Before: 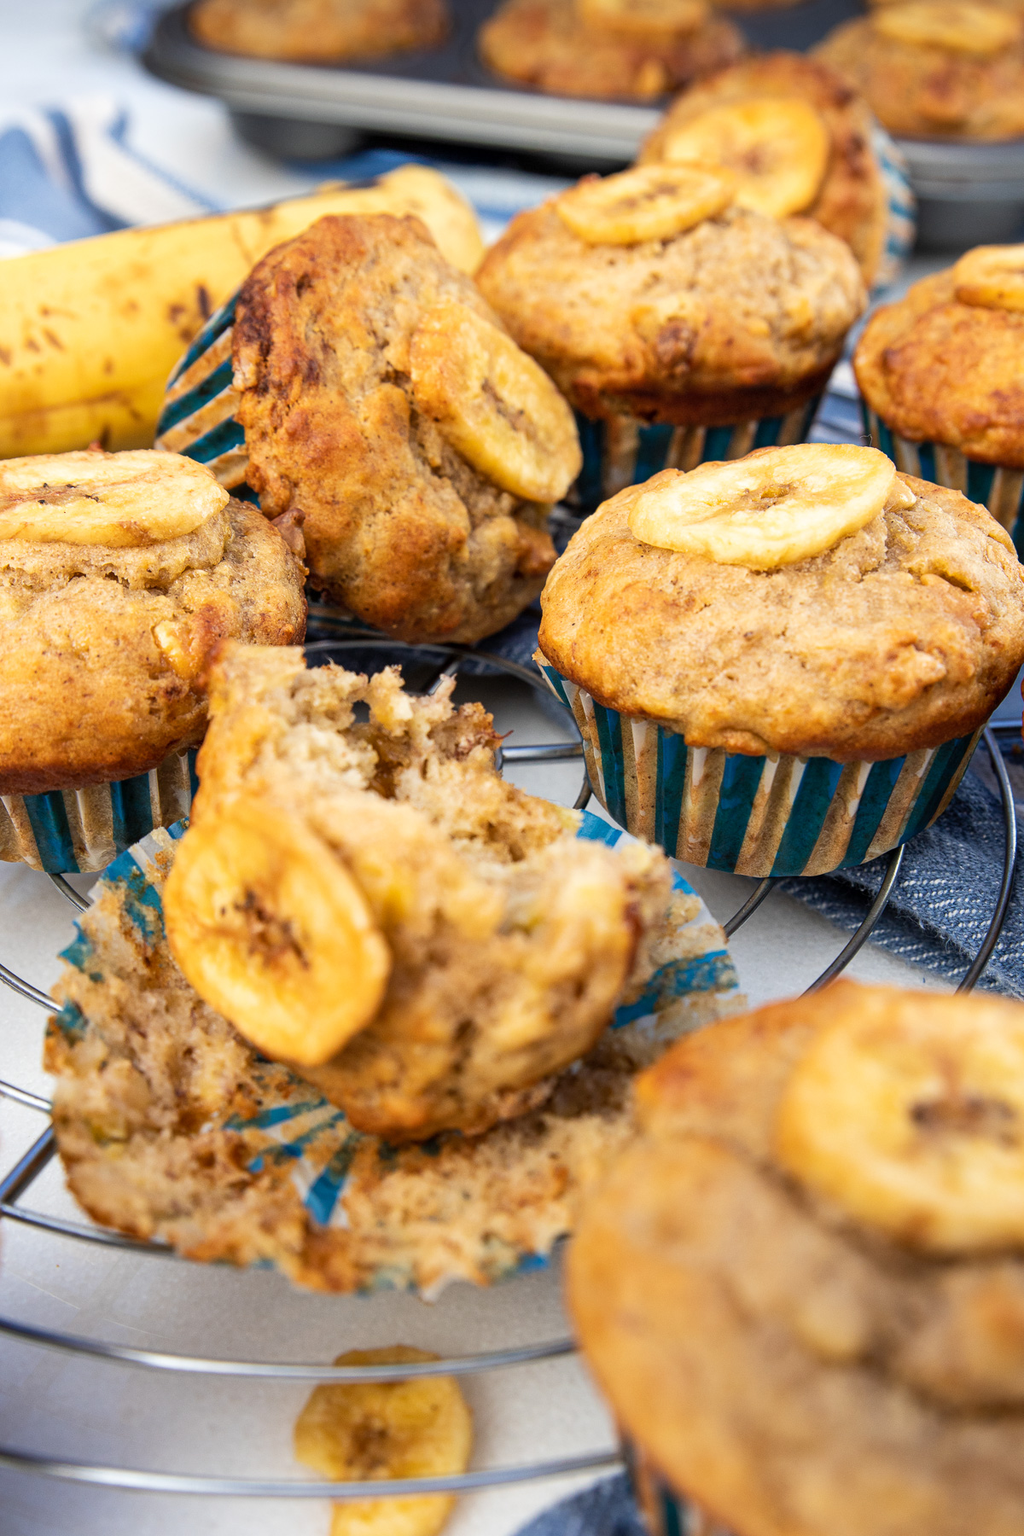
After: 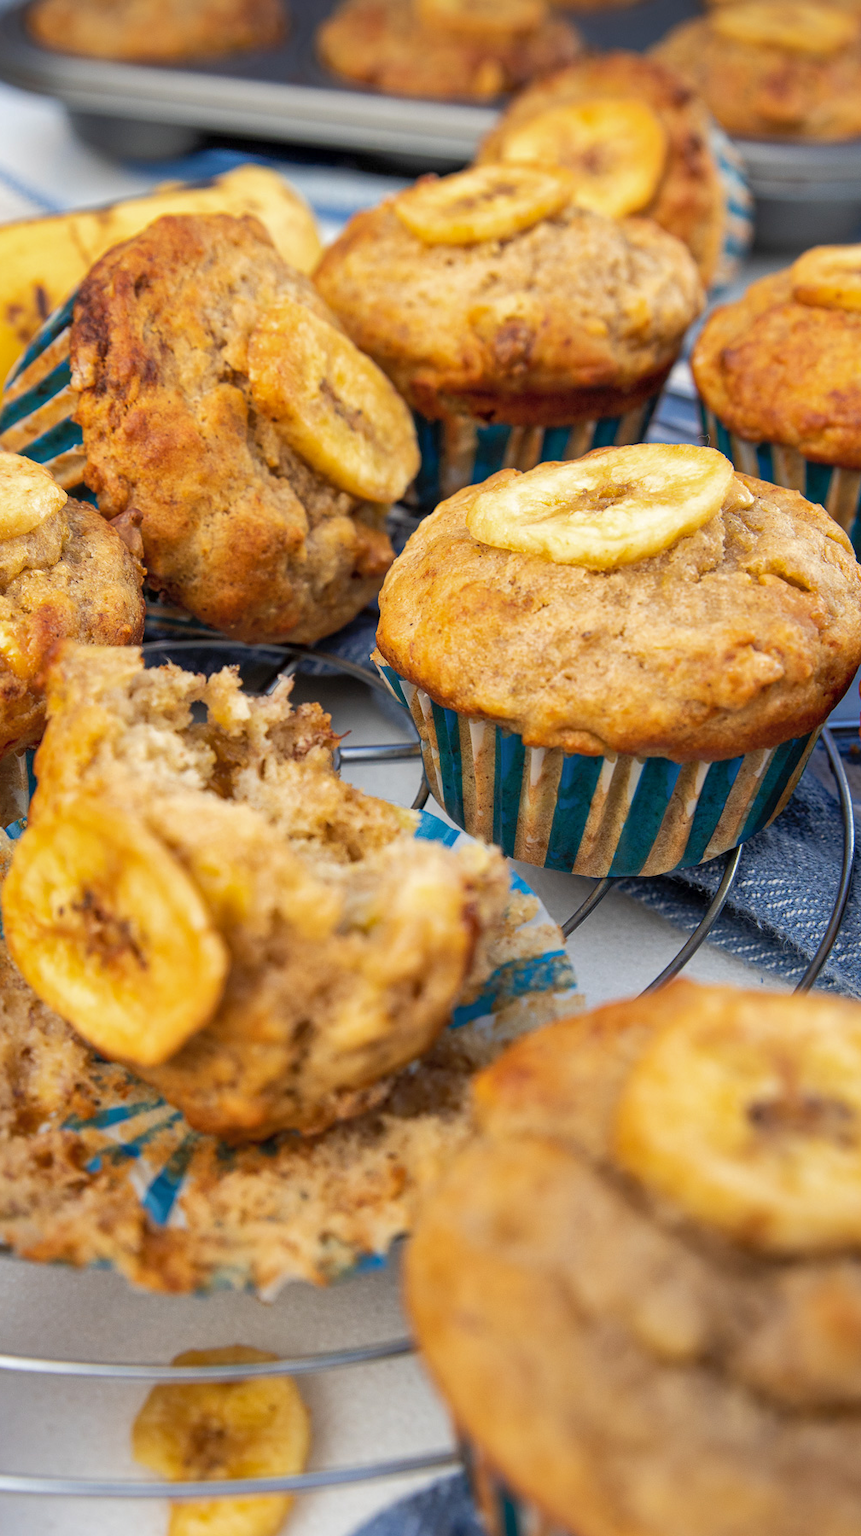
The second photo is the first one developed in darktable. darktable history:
shadows and highlights: on, module defaults
crop: left 15.859%
